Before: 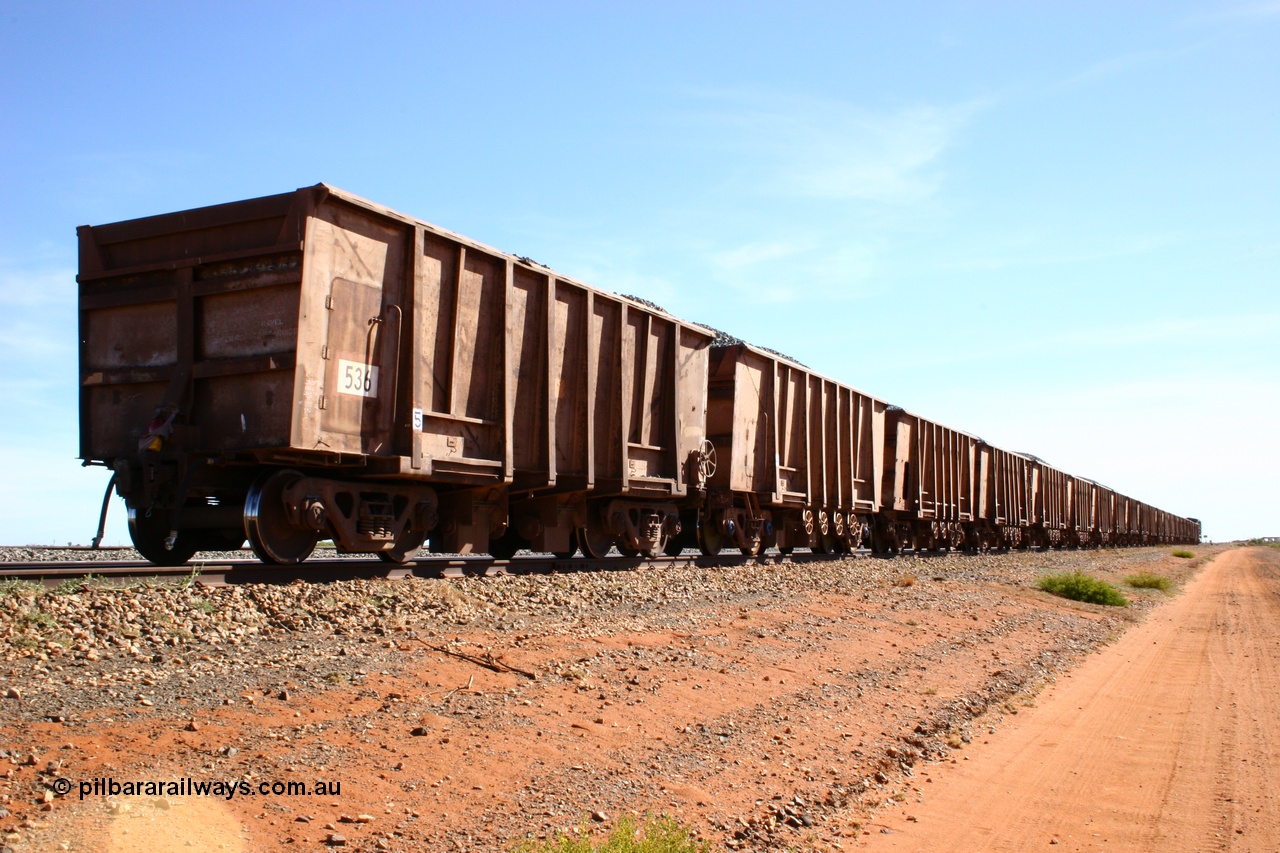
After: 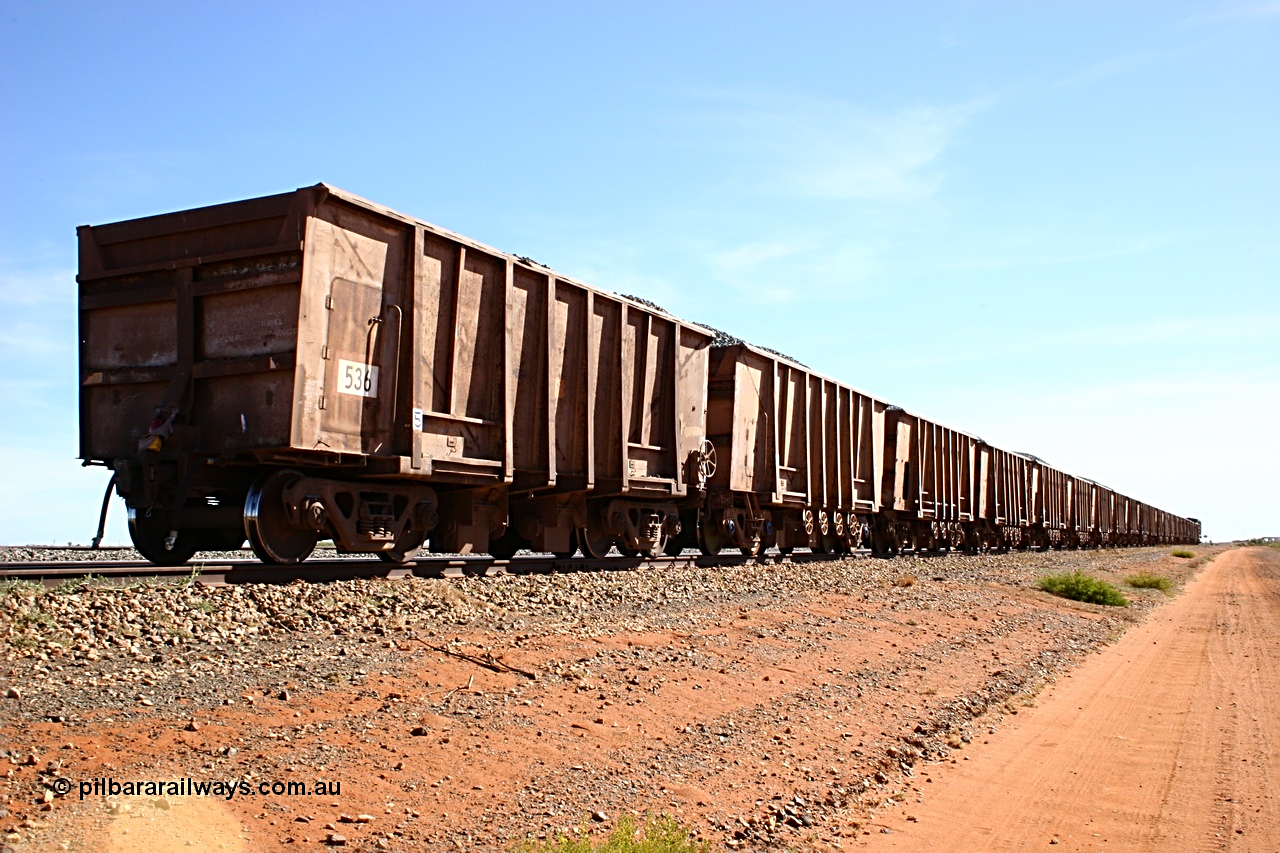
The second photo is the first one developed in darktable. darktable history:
sharpen: radius 3.089
